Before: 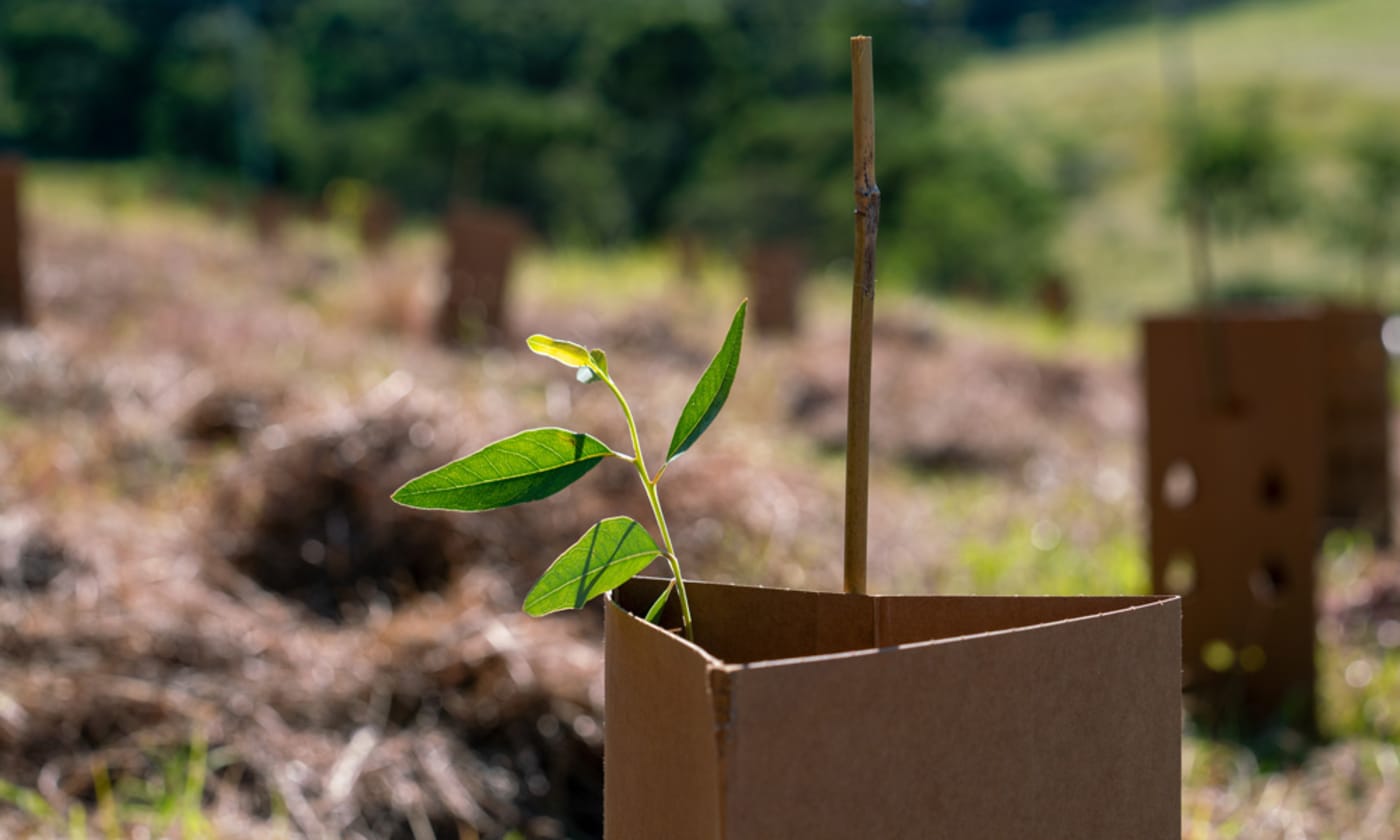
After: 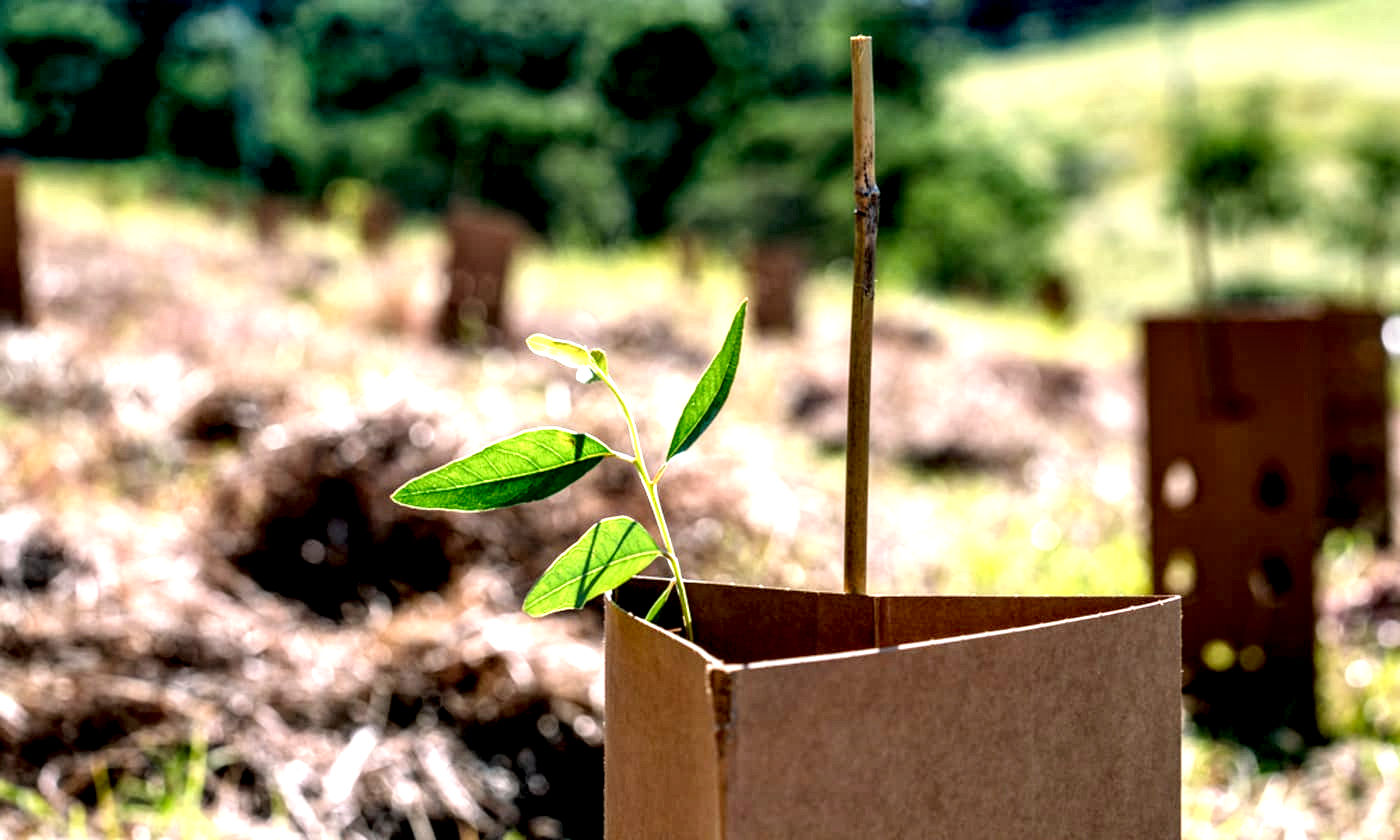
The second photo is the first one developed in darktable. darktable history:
white balance: red 0.988, blue 1.017
local contrast: shadows 185%, detail 225%
levels: levels [0.036, 0.364, 0.827]
